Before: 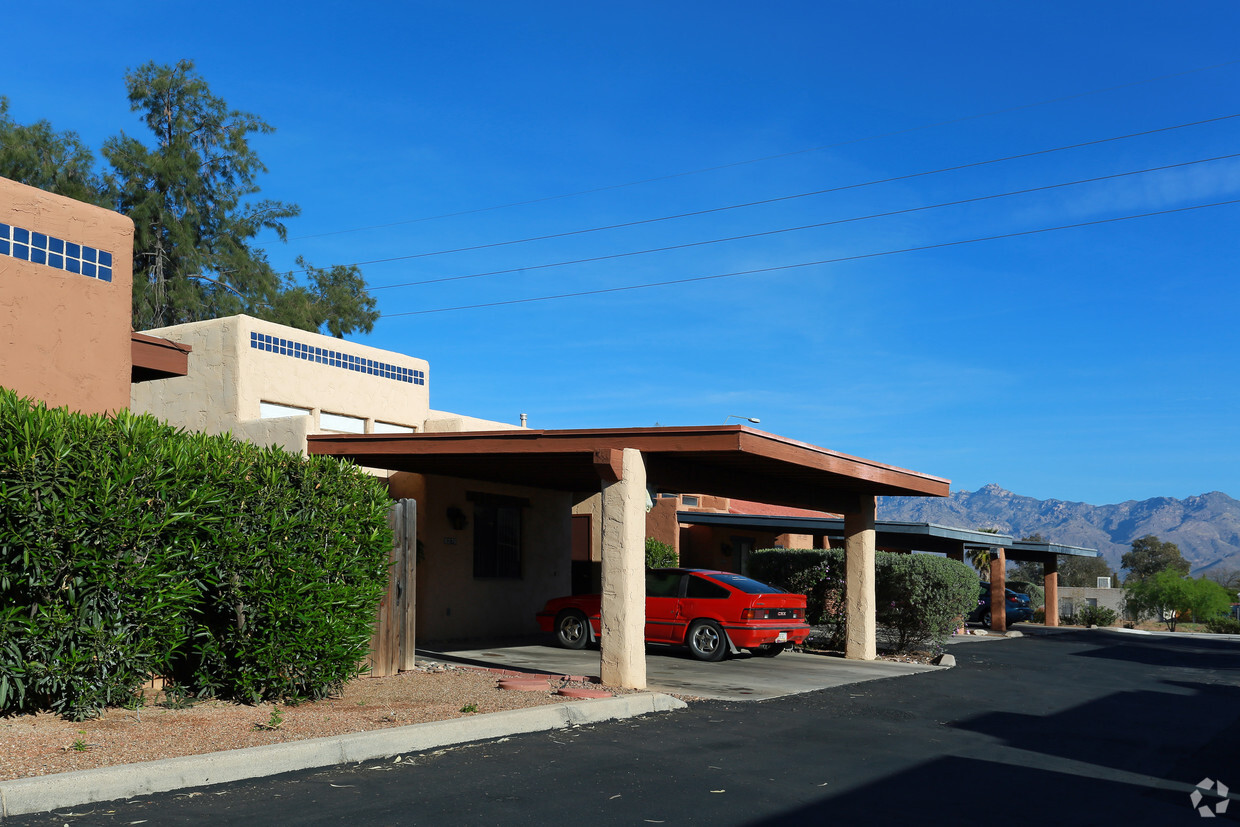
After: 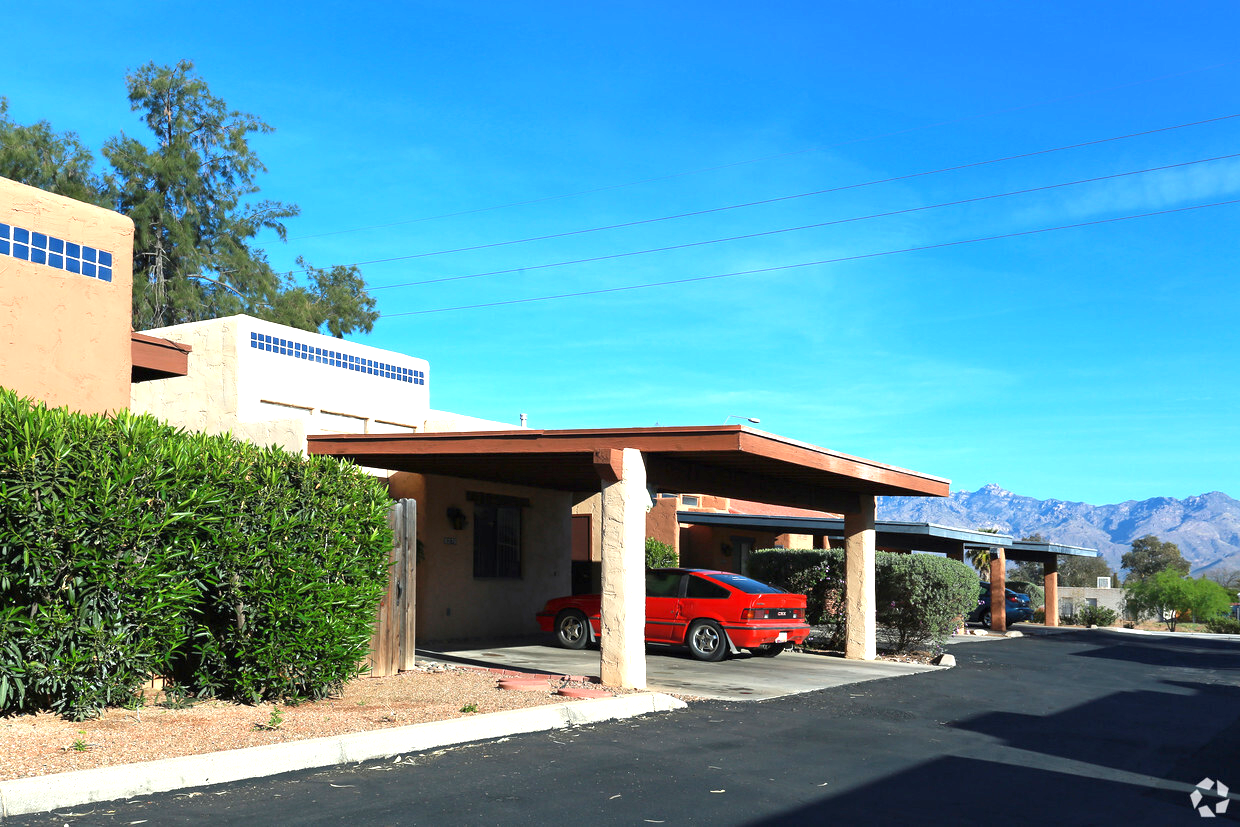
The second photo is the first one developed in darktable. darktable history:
shadows and highlights: shadows 19.87, highlights -20.07, soften with gaussian
exposure: black level correction 0, exposure 1.2 EV, compensate highlight preservation false
